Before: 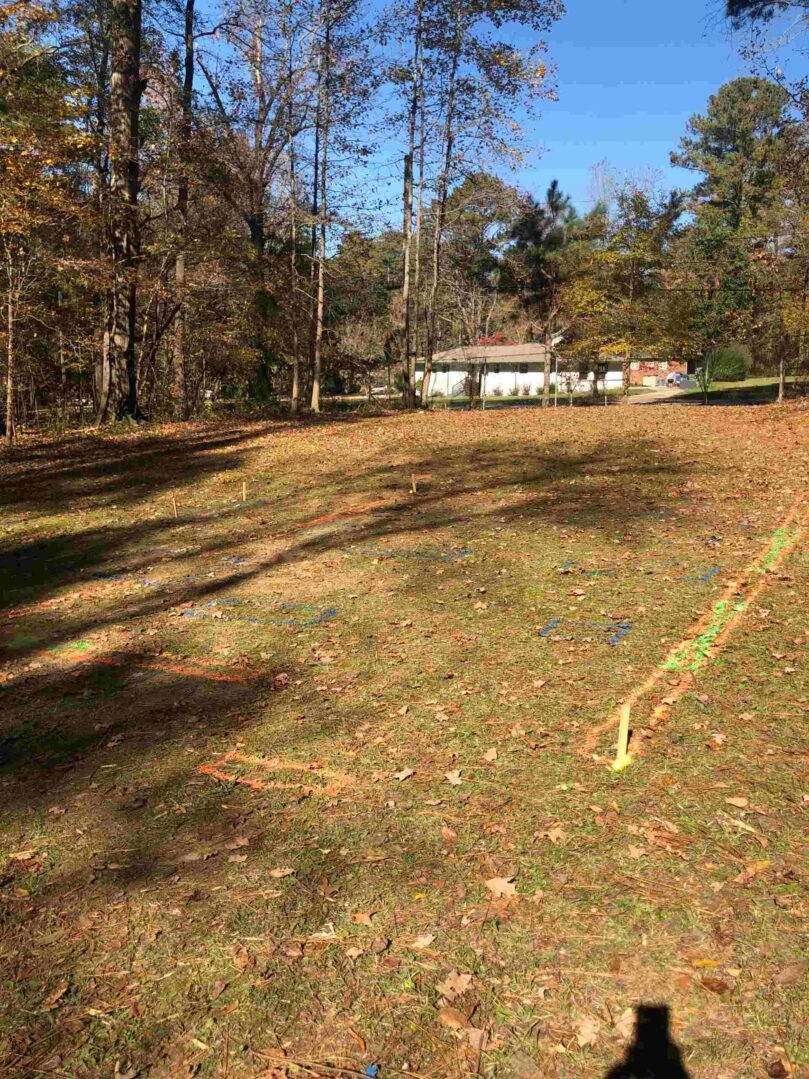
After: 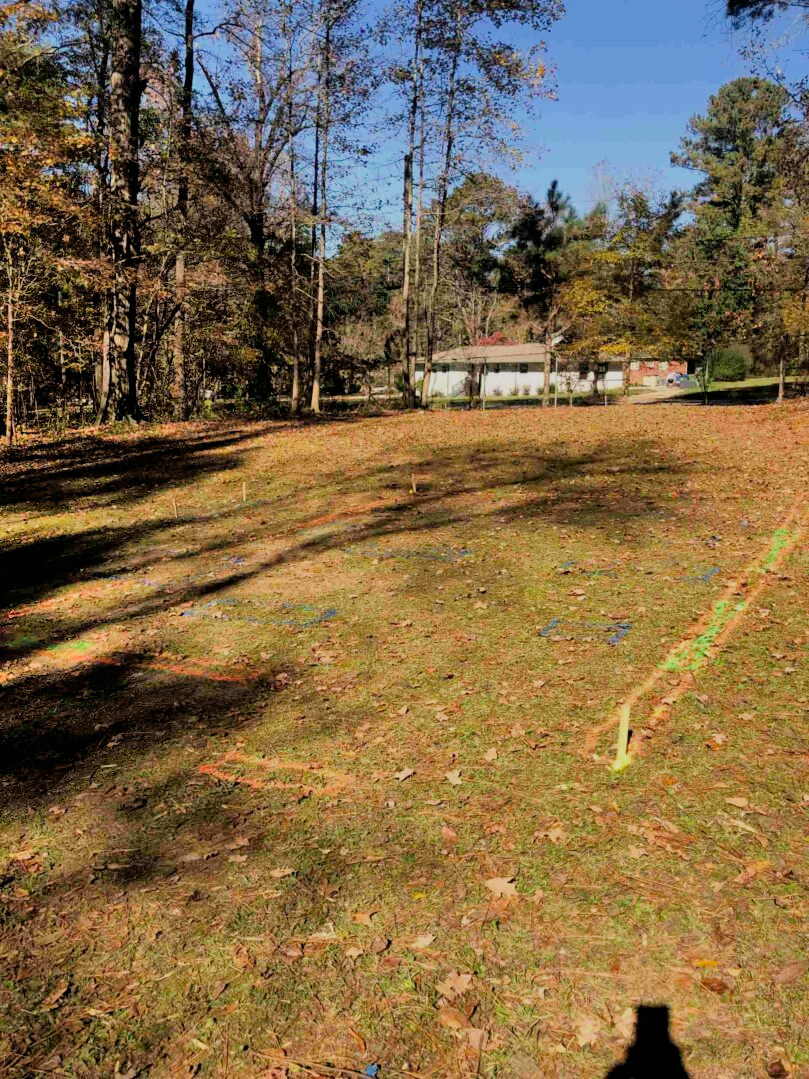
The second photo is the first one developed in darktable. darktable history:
color correction: highlights a* 0.816, highlights b* 2.78, saturation 1.1
filmic rgb: black relative exposure -4.88 EV, hardness 2.82
shadows and highlights: low approximation 0.01, soften with gaussian
